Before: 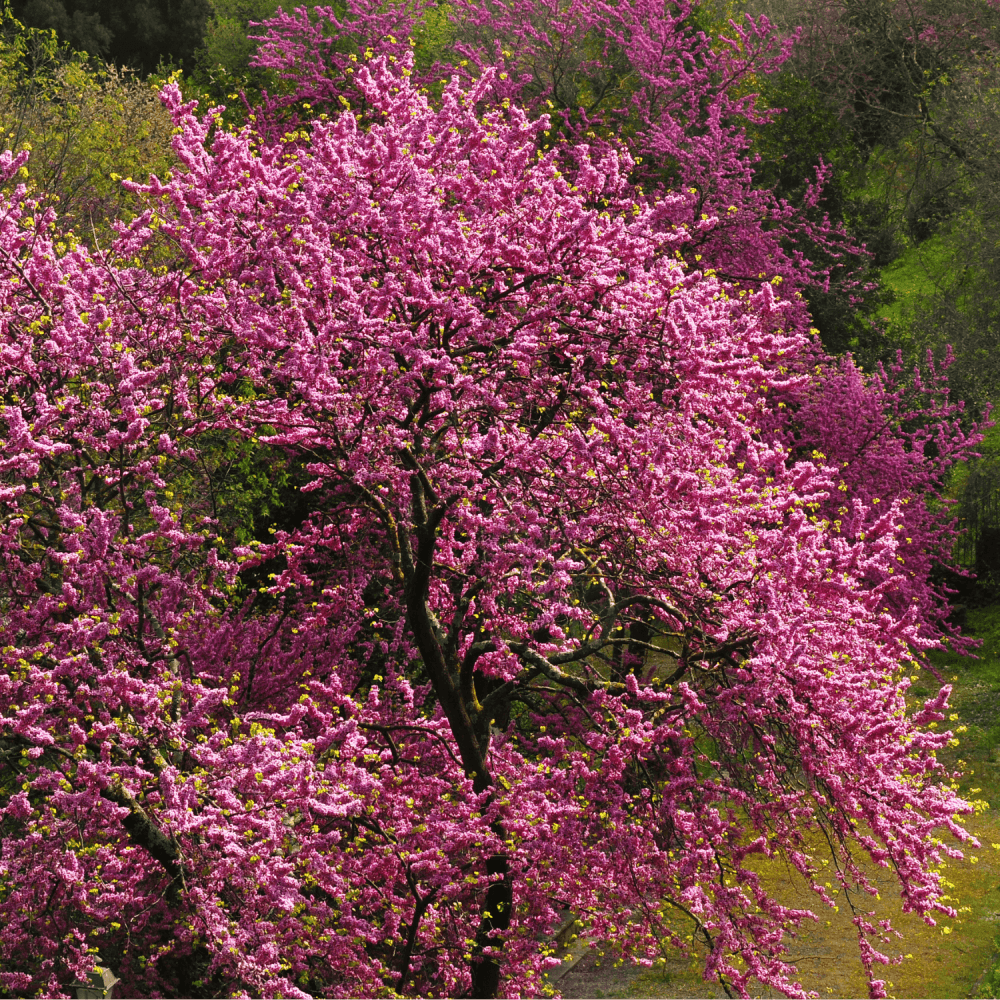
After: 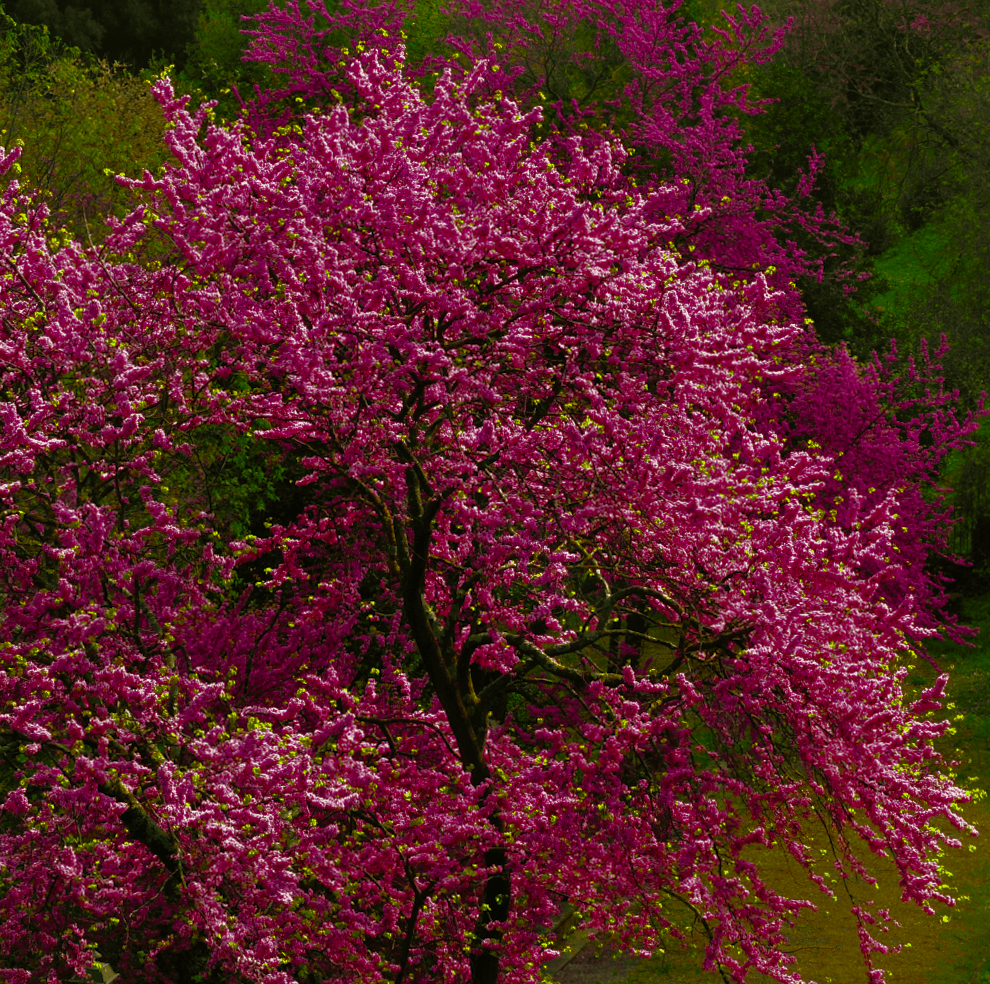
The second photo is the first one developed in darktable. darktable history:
rotate and perspective: rotation -0.45°, automatic cropping original format, crop left 0.008, crop right 0.992, crop top 0.012, crop bottom 0.988
base curve: curves: ch0 [(0, 0) (0.564, 0.291) (0.802, 0.731) (1, 1)]
color correction: highlights a* -10.77, highlights b* 9.8, saturation 1.72
